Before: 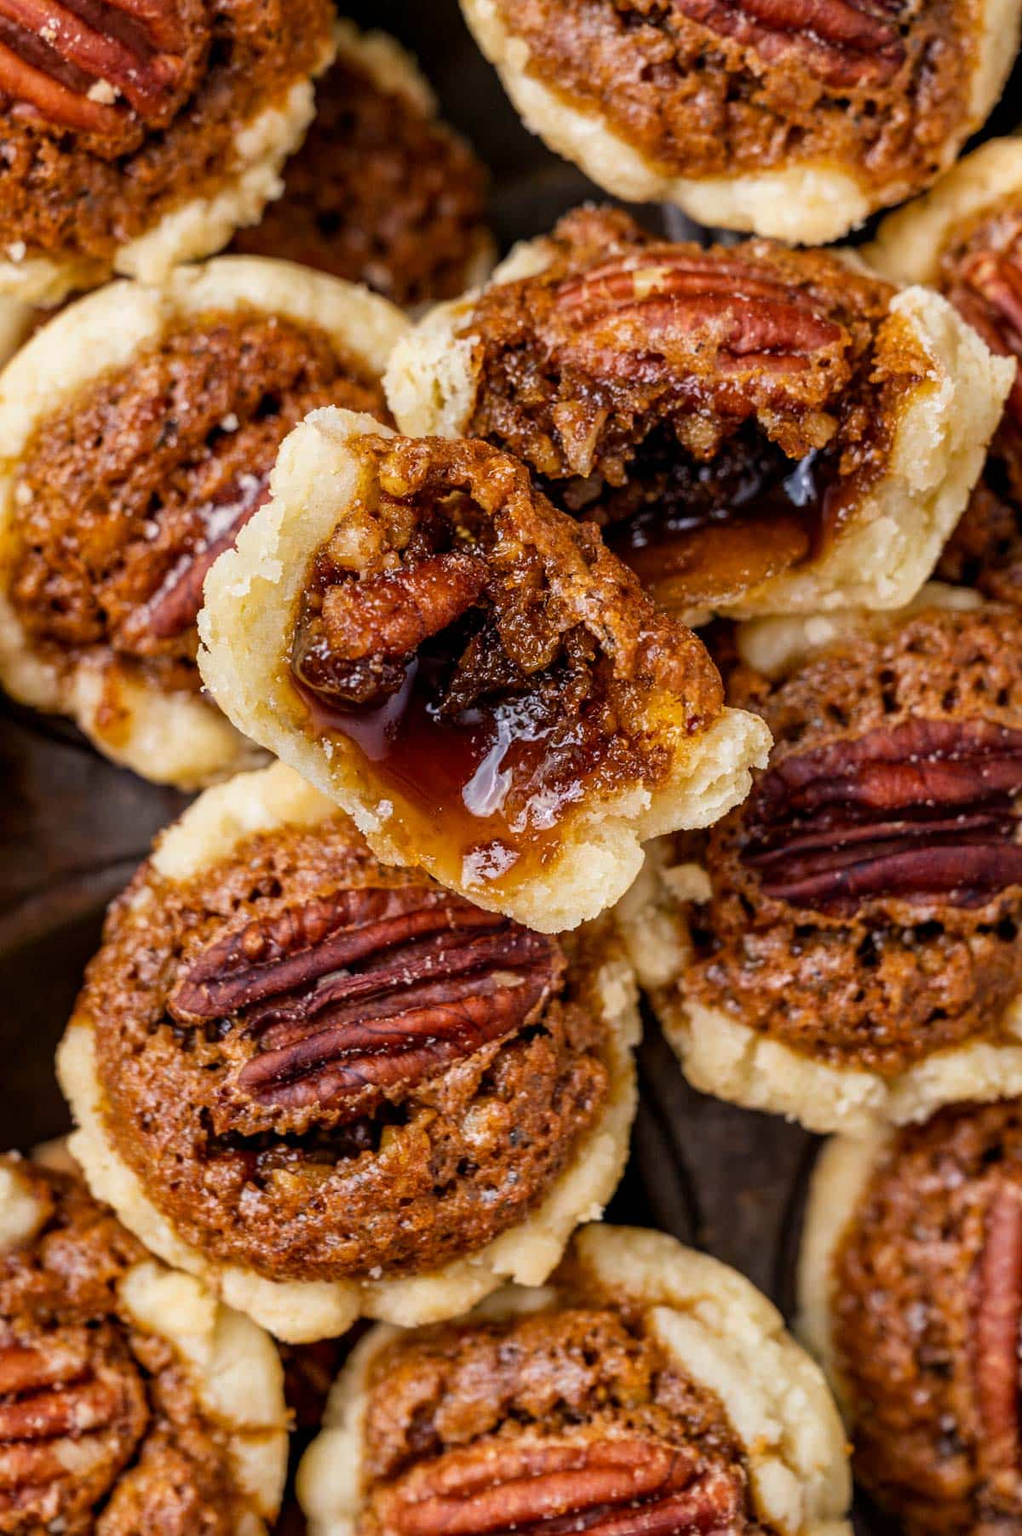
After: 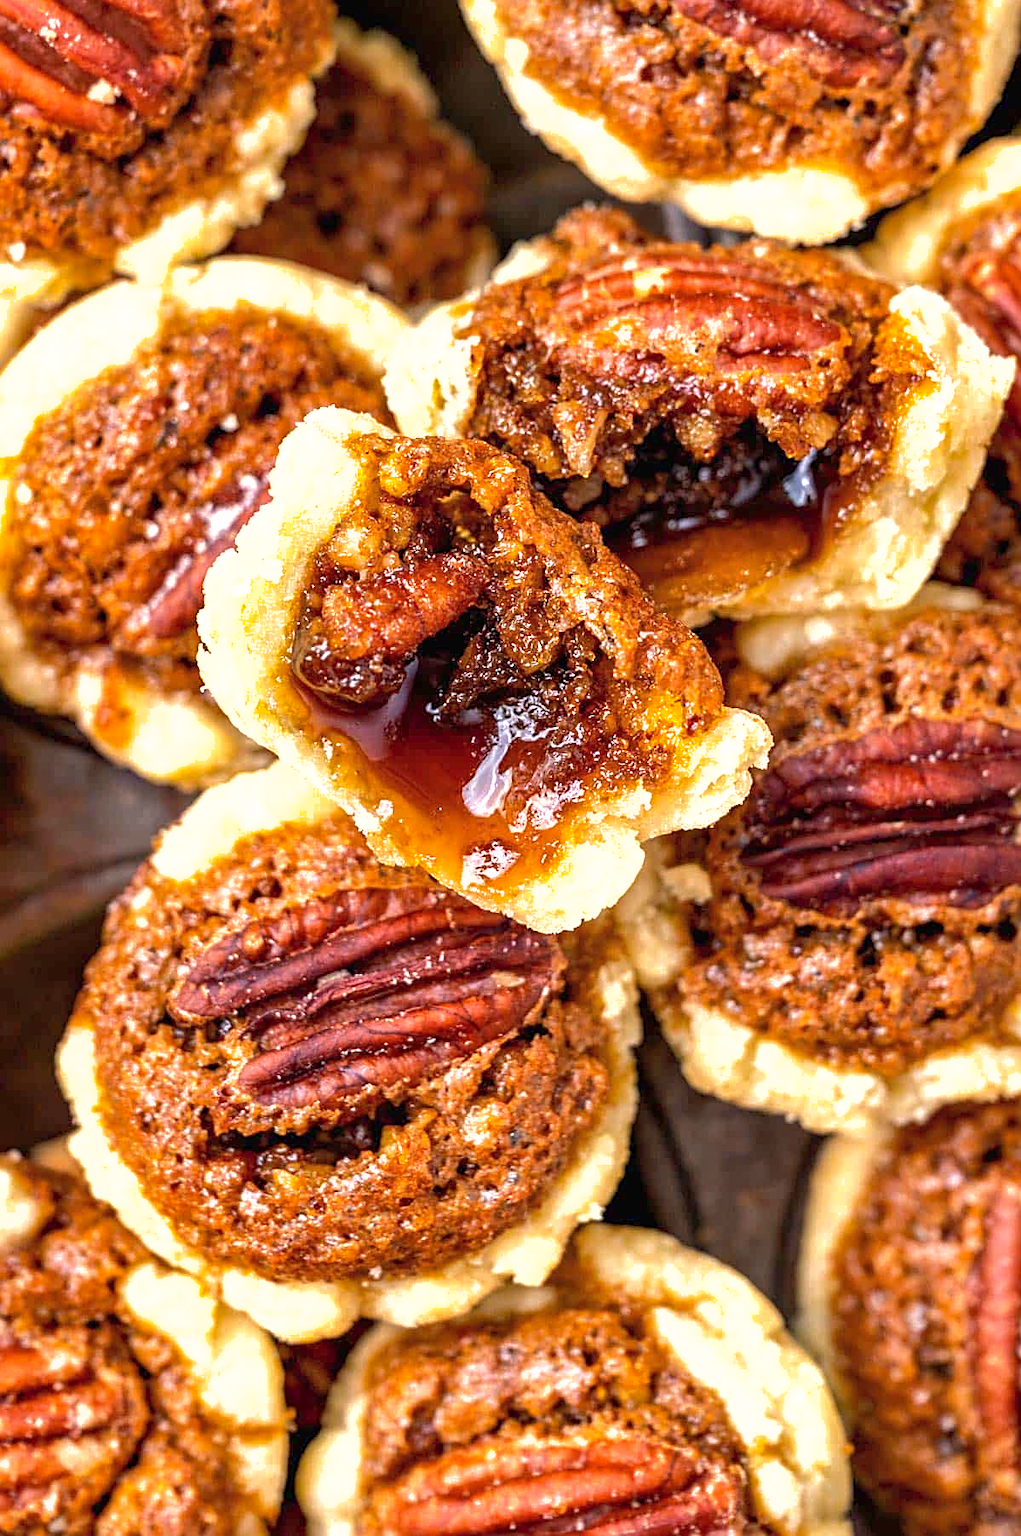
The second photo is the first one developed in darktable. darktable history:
sharpen: on, module defaults
shadows and highlights: on, module defaults
exposure: black level correction 0, exposure 1.015 EV, compensate exposure bias true, compensate highlight preservation false
